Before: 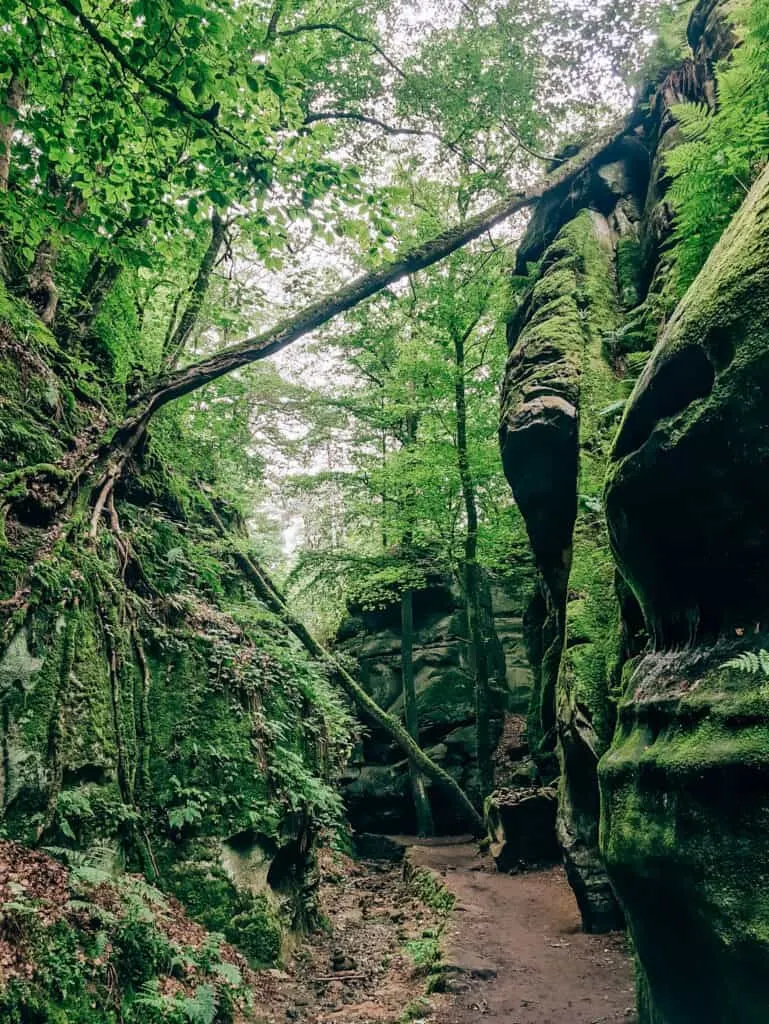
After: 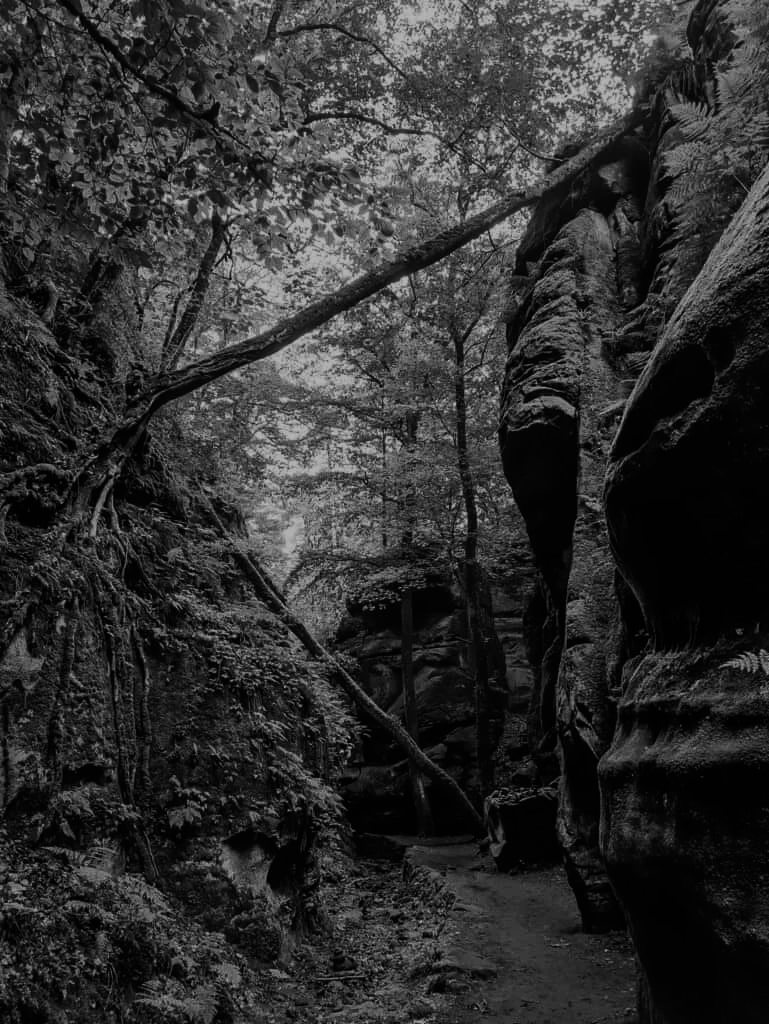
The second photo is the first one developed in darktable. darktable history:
contrast brightness saturation: contrast 0.25, saturation -0.31
exposure: exposure -1.468 EV, compensate highlight preservation false
monochrome: on, module defaults
